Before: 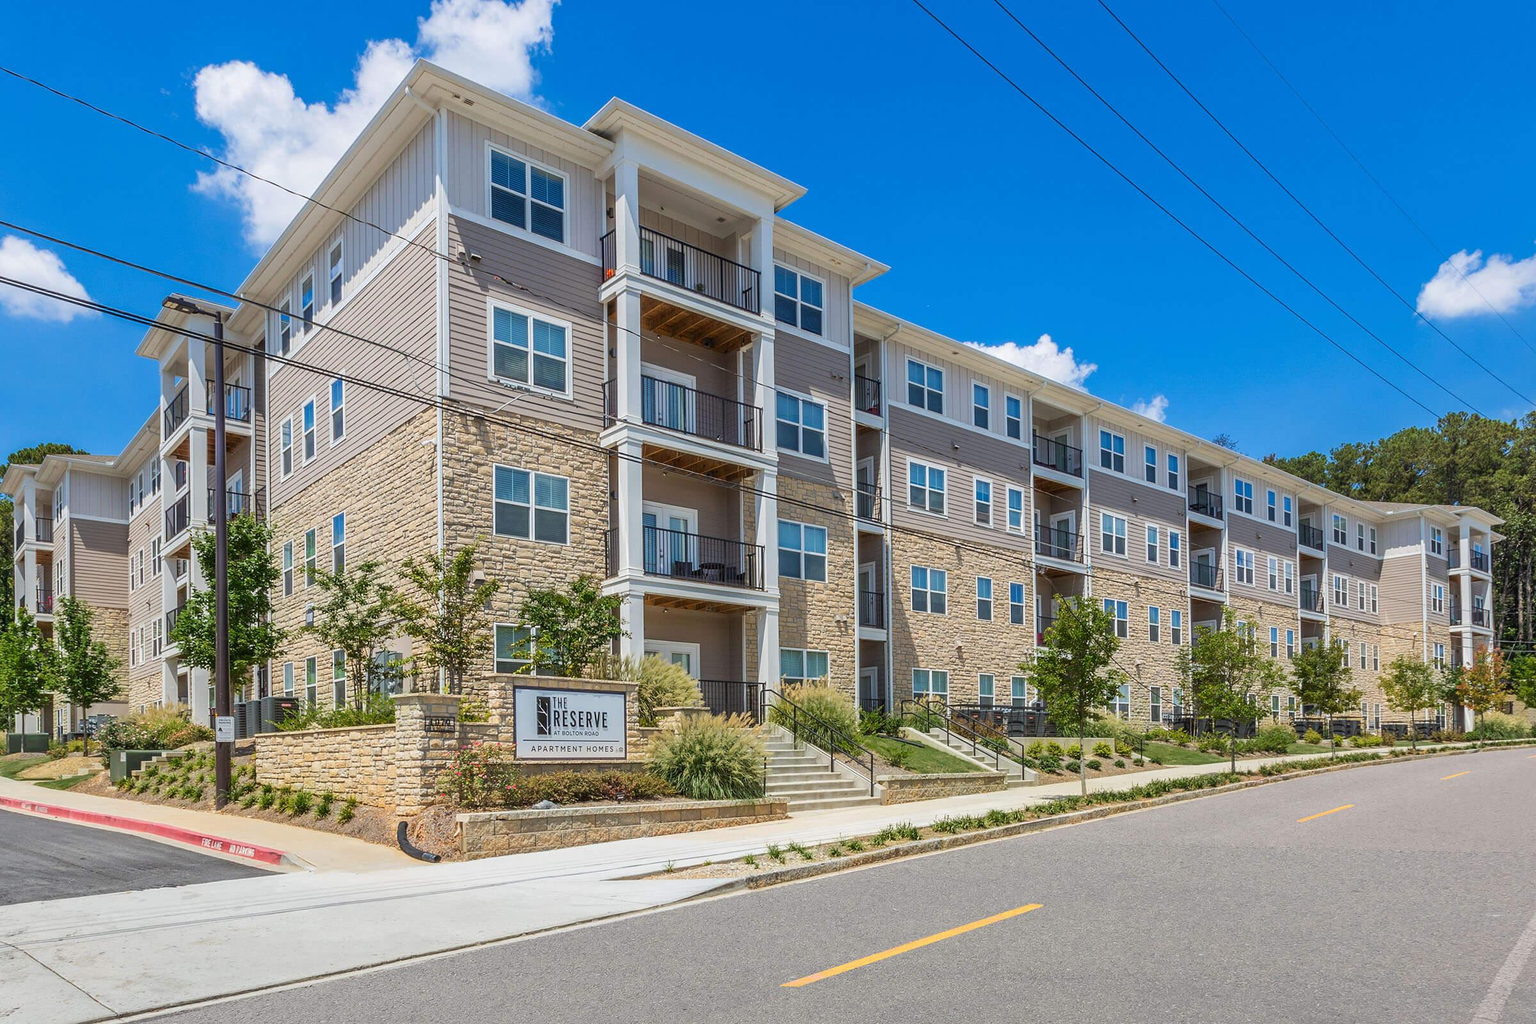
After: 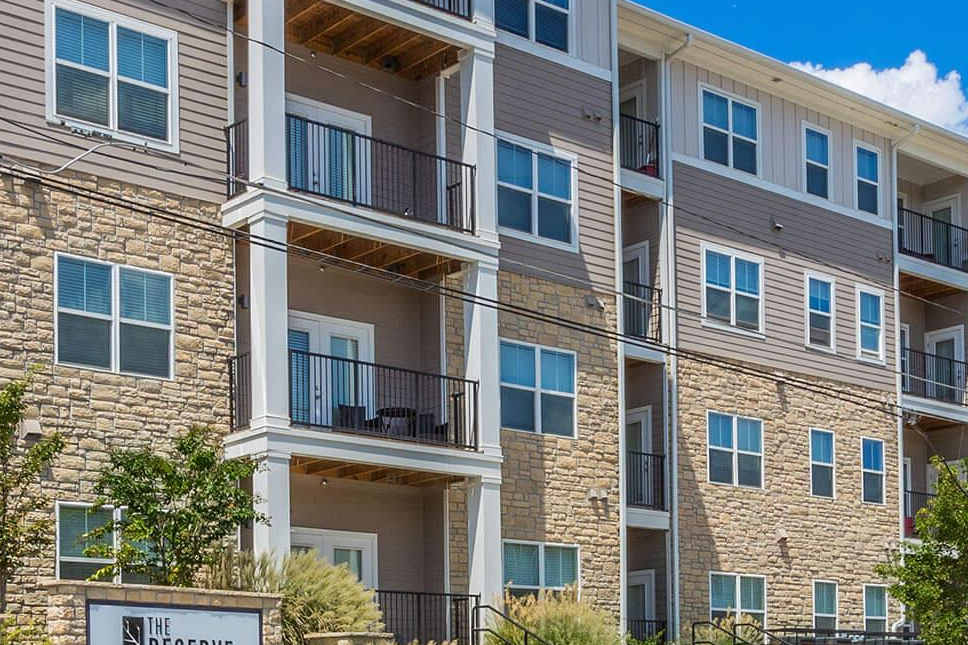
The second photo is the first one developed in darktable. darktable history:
crop: left 29.861%, top 29.523%, right 29.787%, bottom 30.154%
